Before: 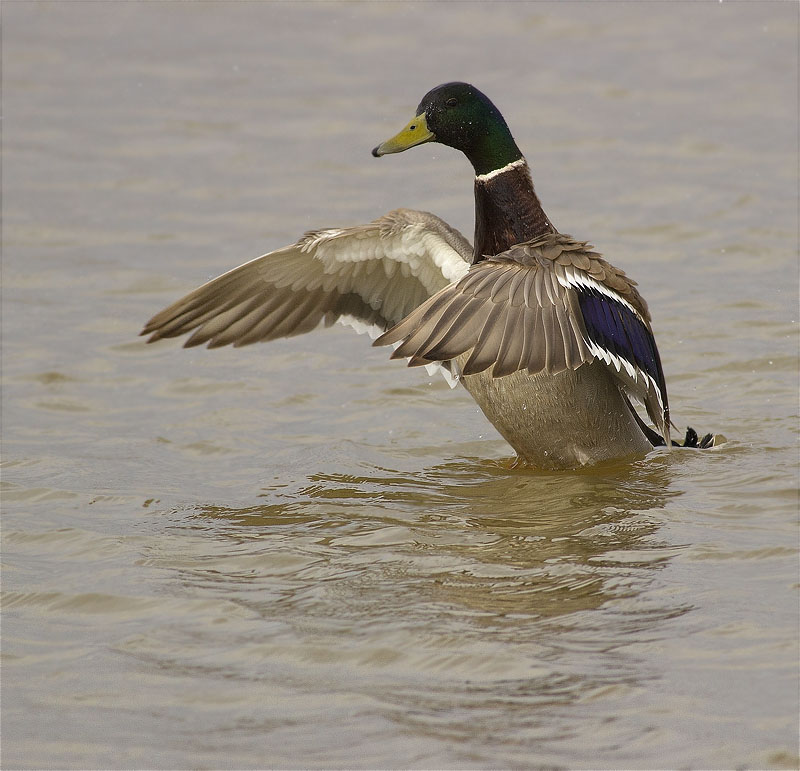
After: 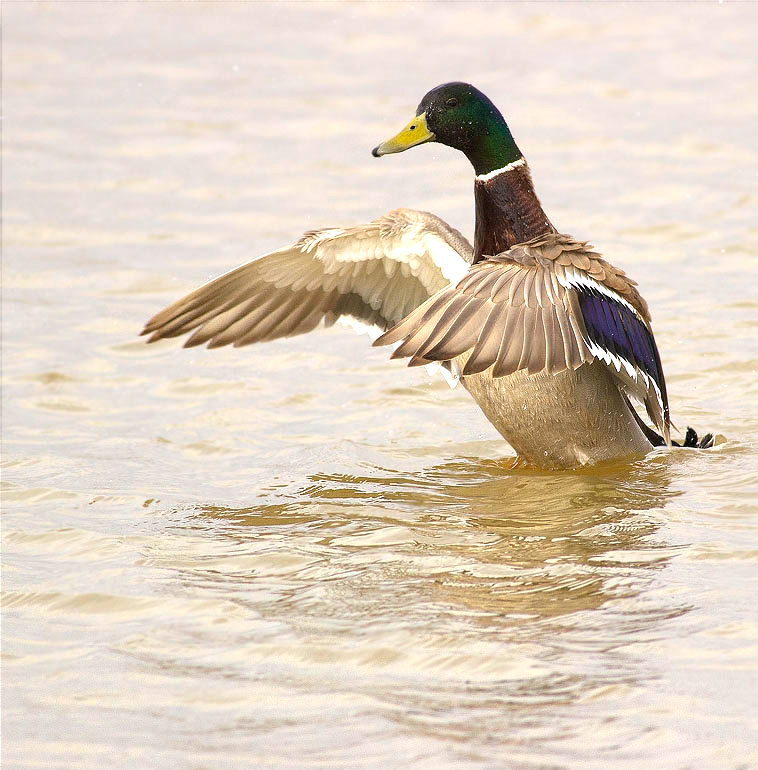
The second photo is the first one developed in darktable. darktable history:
exposure: black level correction 0, exposure 1.2 EV, compensate exposure bias true, compensate highlight preservation false
crop and rotate: right 5.167%
